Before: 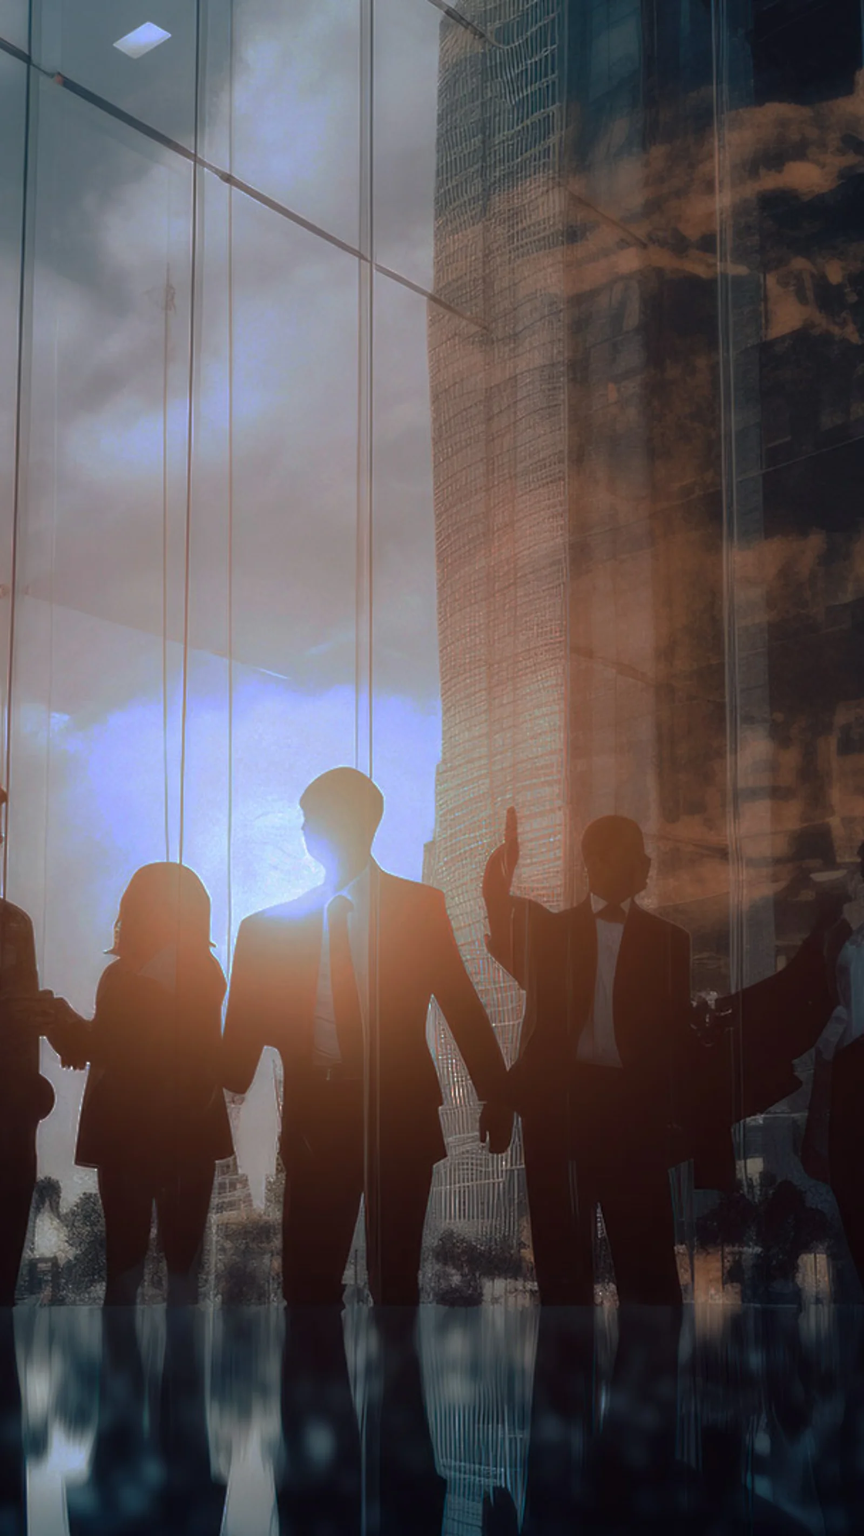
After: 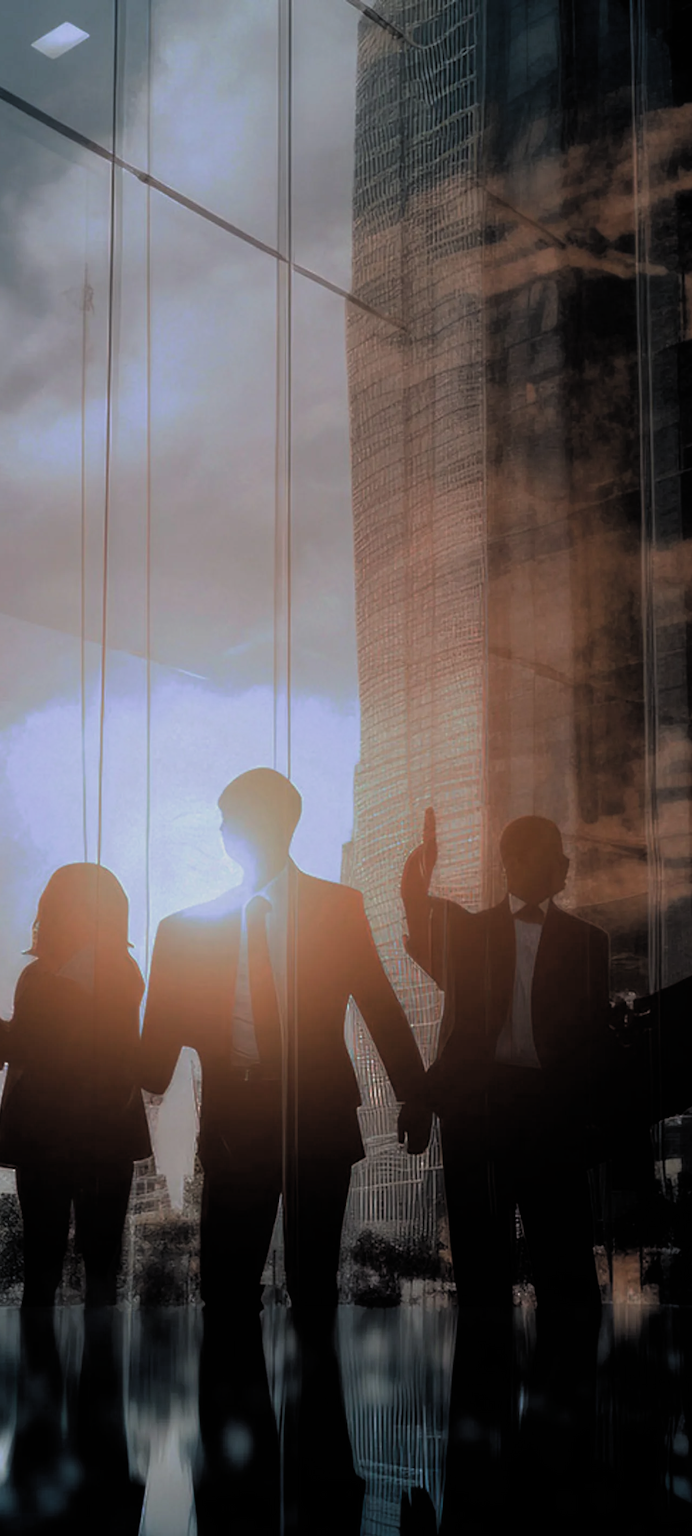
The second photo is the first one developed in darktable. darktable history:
filmic rgb: black relative exposure -5.06 EV, white relative exposure 3.97 EV, threshold 5.99 EV, hardness 2.88, contrast 1.199, color science v4 (2020), enable highlight reconstruction true
crop and rotate: left 9.525%, right 10.302%
